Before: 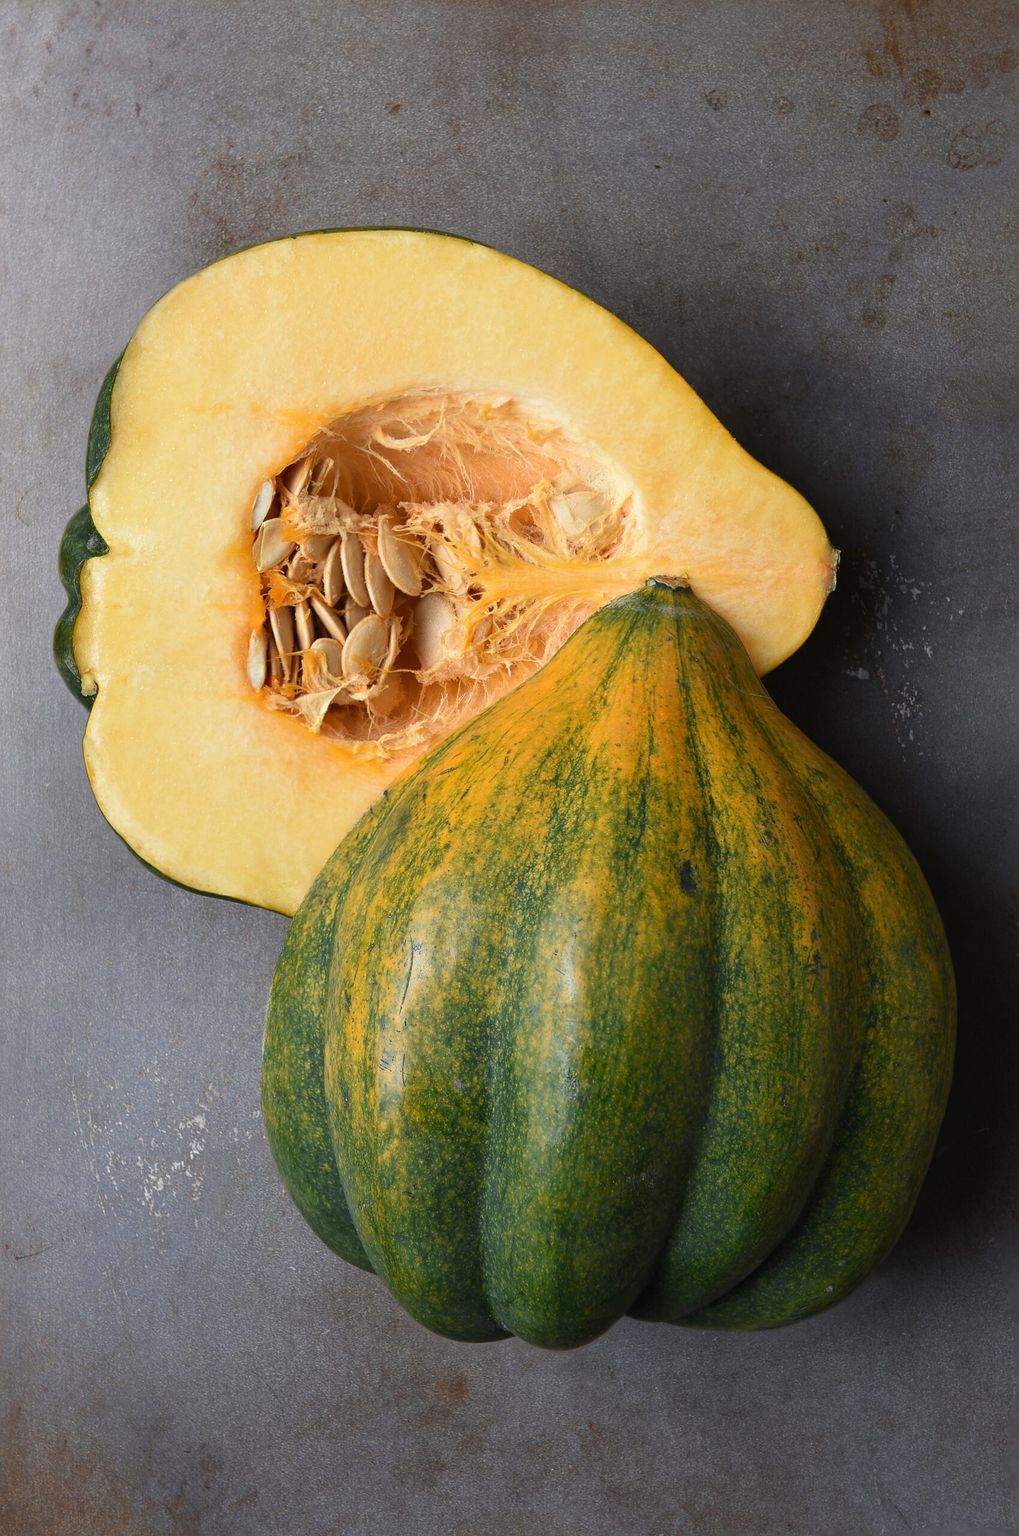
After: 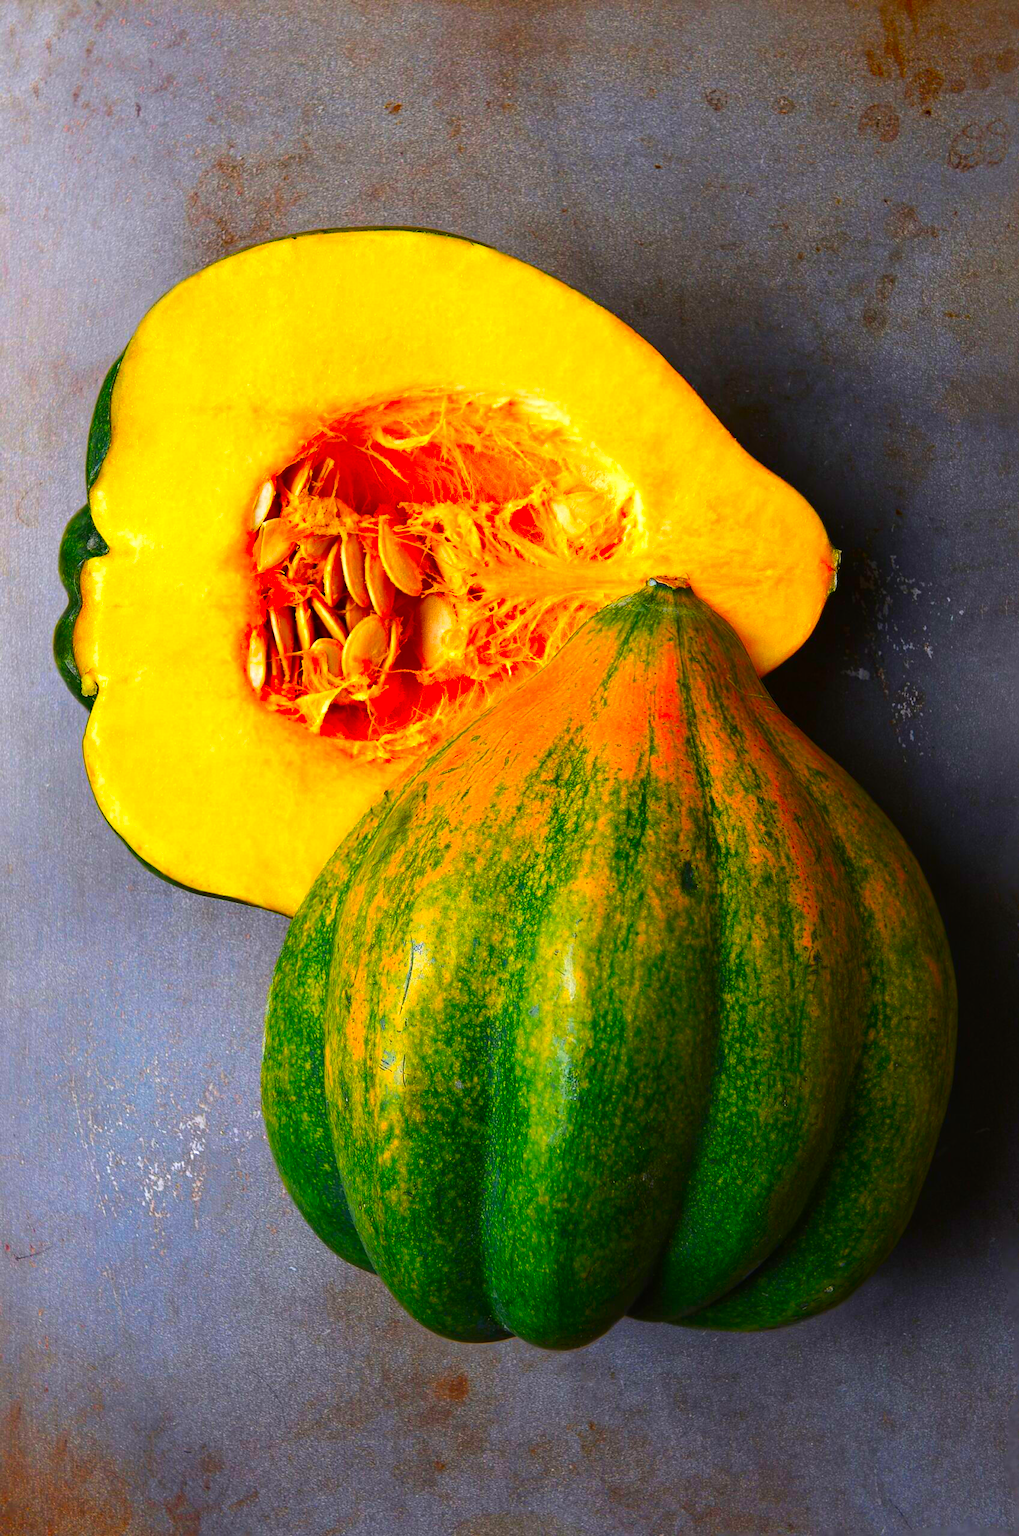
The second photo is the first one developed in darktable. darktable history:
tone equalizer: -8 EV -0.417 EV, -7 EV -0.389 EV, -6 EV -0.333 EV, -5 EV -0.222 EV, -3 EV 0.222 EV, -2 EV 0.333 EV, -1 EV 0.389 EV, +0 EV 0.417 EV, edges refinement/feathering 500, mask exposure compensation -1.25 EV, preserve details no
color correction: saturation 3
